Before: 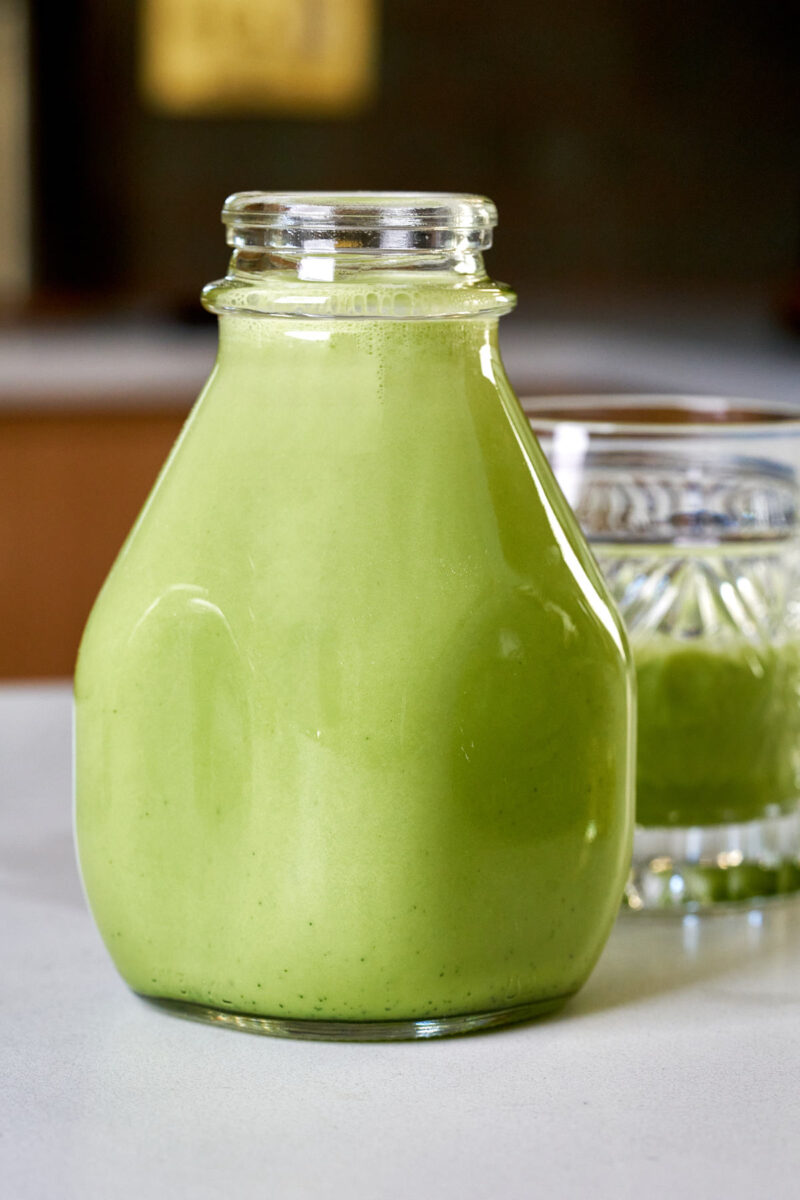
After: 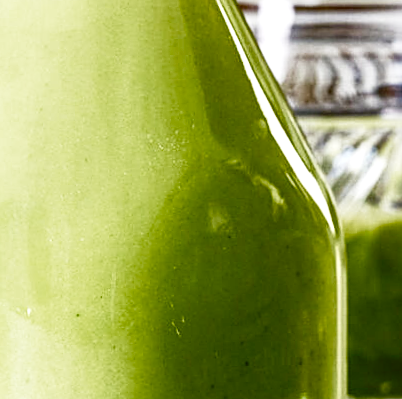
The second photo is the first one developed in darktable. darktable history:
local contrast: on, module defaults
crop: left 36.607%, top 34.735%, right 13.146%, bottom 30.611%
rotate and perspective: rotation -1°, crop left 0.011, crop right 0.989, crop top 0.025, crop bottom 0.975
base curve: curves: ch0 [(0, 0) (0.028, 0.03) (0.121, 0.232) (0.46, 0.748) (0.859, 0.968) (1, 1)], preserve colors none
contrast brightness saturation: brightness -0.52
sharpen: on, module defaults
shadows and highlights: shadows 0, highlights 40
